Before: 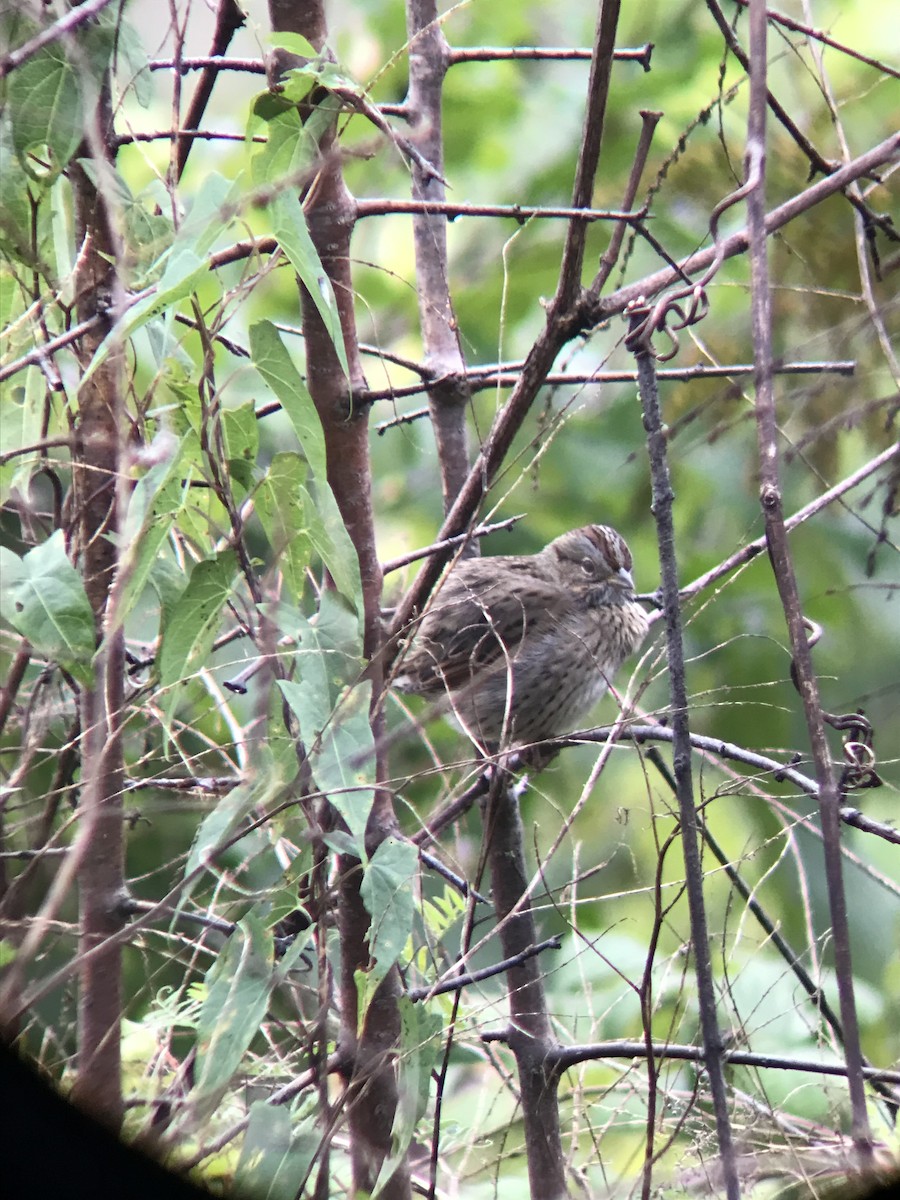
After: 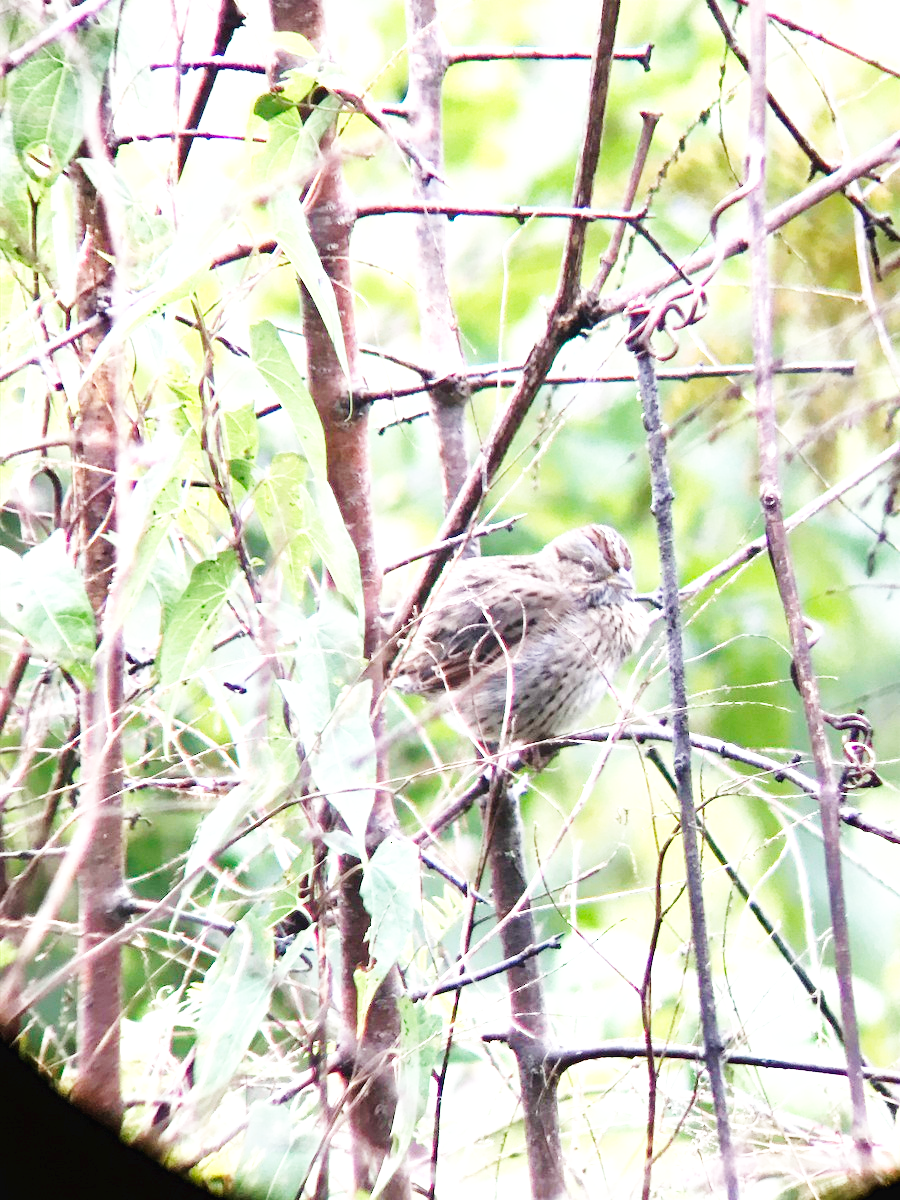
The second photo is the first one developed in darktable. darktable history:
base curve: curves: ch0 [(0, 0.003) (0.001, 0.002) (0.006, 0.004) (0.02, 0.022) (0.048, 0.086) (0.094, 0.234) (0.162, 0.431) (0.258, 0.629) (0.385, 0.8) (0.548, 0.918) (0.751, 0.988) (1, 1)], preserve colors none
exposure: black level correction 0.001, exposure 0.675 EV, compensate highlight preservation false
